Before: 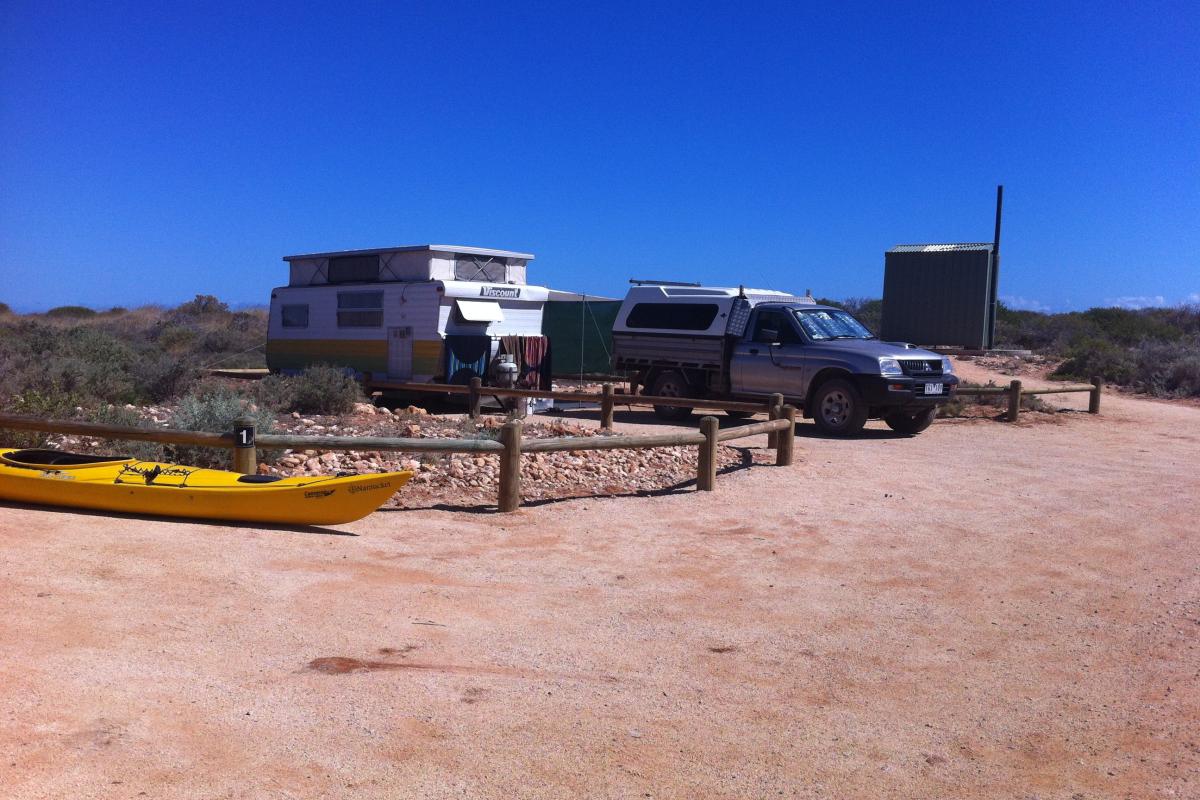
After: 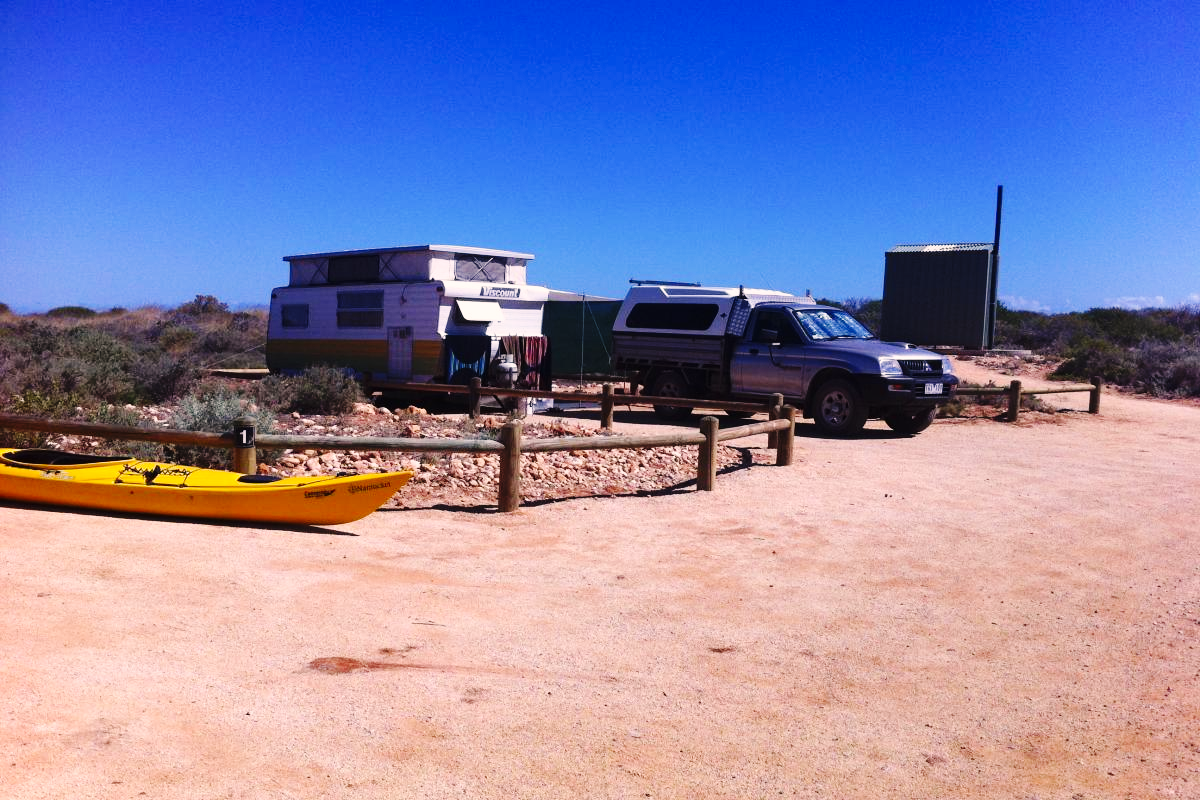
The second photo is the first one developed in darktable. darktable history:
color correction: highlights a* 5.72, highlights b* 4.74
base curve: curves: ch0 [(0, 0) (0.036, 0.025) (0.121, 0.166) (0.206, 0.329) (0.605, 0.79) (1, 1)], preserve colors none
